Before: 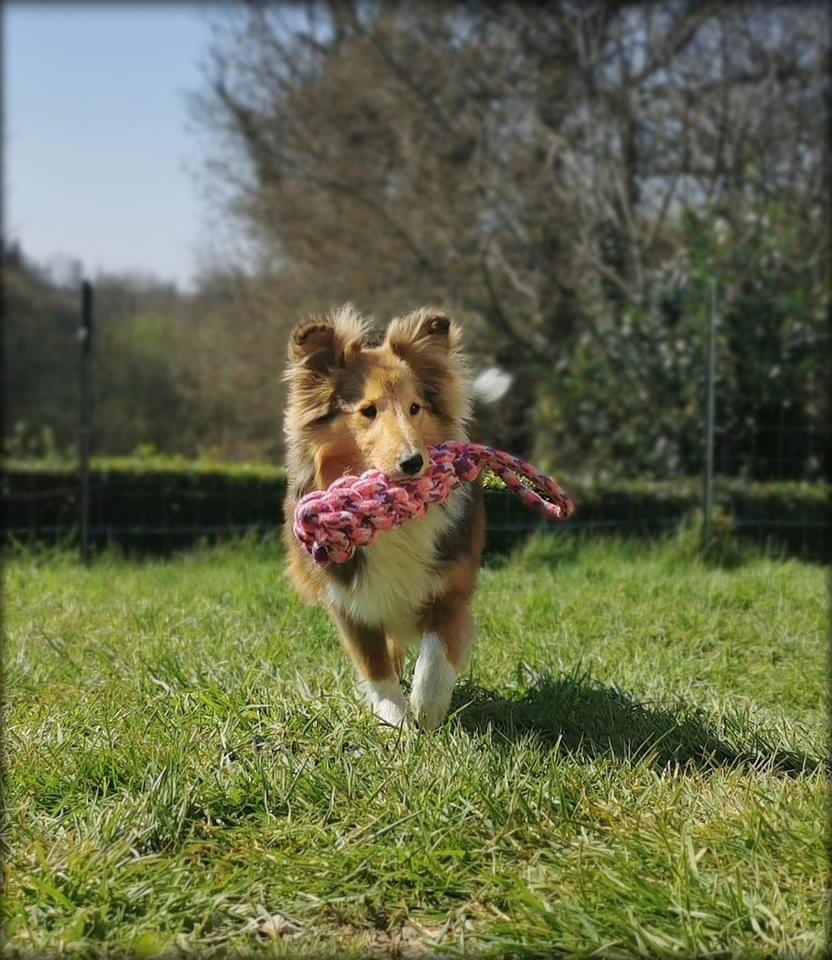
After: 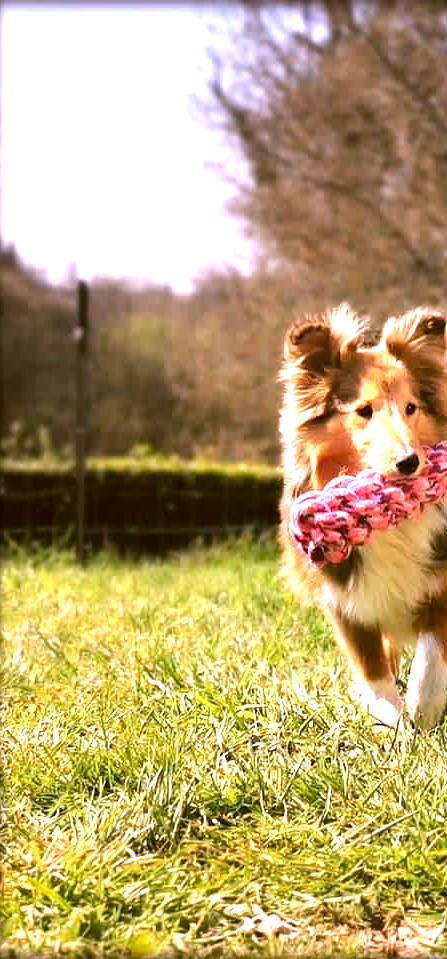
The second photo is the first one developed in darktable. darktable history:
white balance: red 1.188, blue 1.11
color correction: highlights a* -0.482, highlights b* 0.161, shadows a* 4.66, shadows b* 20.72
levels: levels [0.012, 0.367, 0.697]
crop: left 0.587%, right 45.588%, bottom 0.086%
